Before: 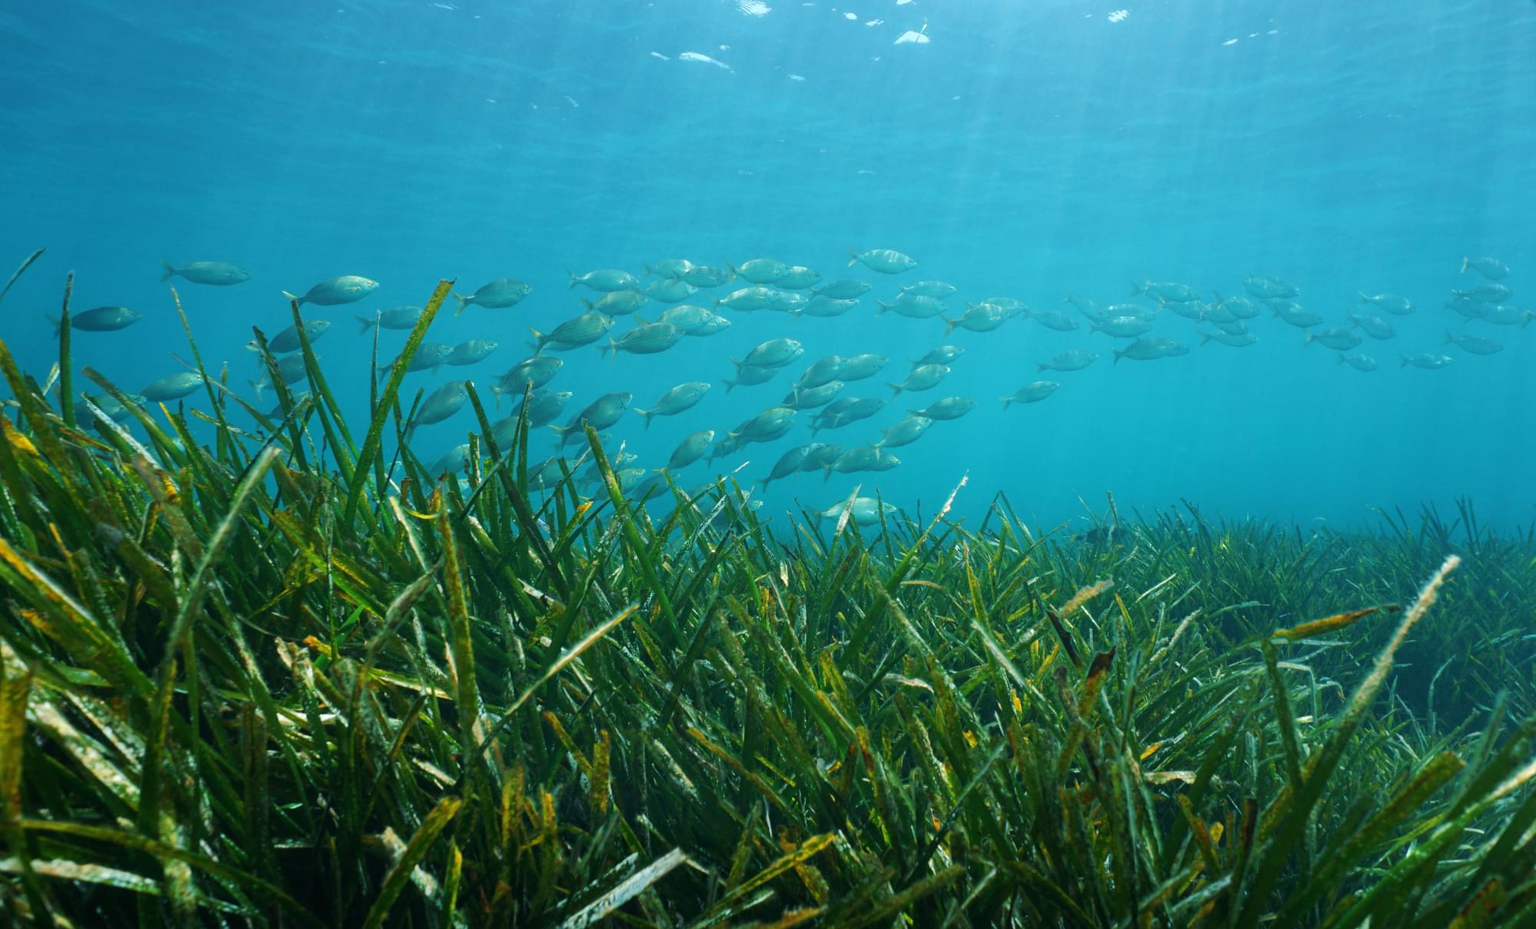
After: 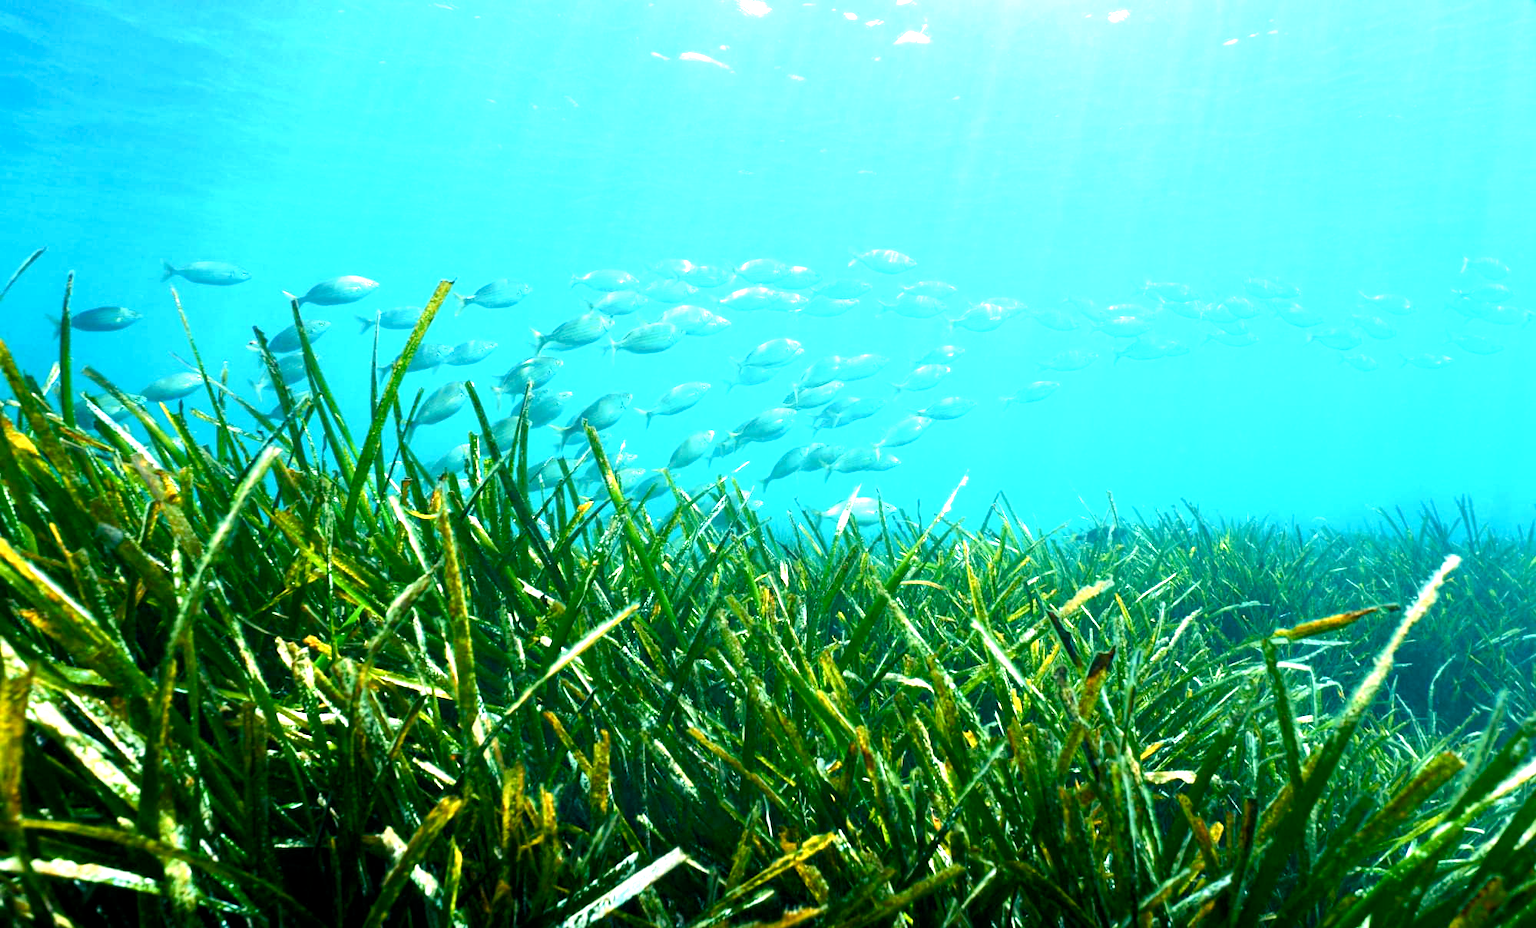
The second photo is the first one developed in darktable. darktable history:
tone equalizer: -8 EV -0.75 EV, -7 EV -0.7 EV, -6 EV -0.6 EV, -5 EV -0.4 EV, -3 EV 0.4 EV, -2 EV 0.6 EV, -1 EV 0.7 EV, +0 EV 0.75 EV, edges refinement/feathering 500, mask exposure compensation -1.57 EV, preserve details no
color balance rgb: shadows lift › chroma 1%, shadows lift › hue 240.84°, highlights gain › chroma 2%, highlights gain › hue 73.2°, global offset › luminance -0.5%, perceptual saturation grading › global saturation 20%, perceptual saturation grading › highlights -25%, perceptual saturation grading › shadows 50%, global vibrance 15%
exposure: black level correction 0, exposure 1.1 EV, compensate highlight preservation false
